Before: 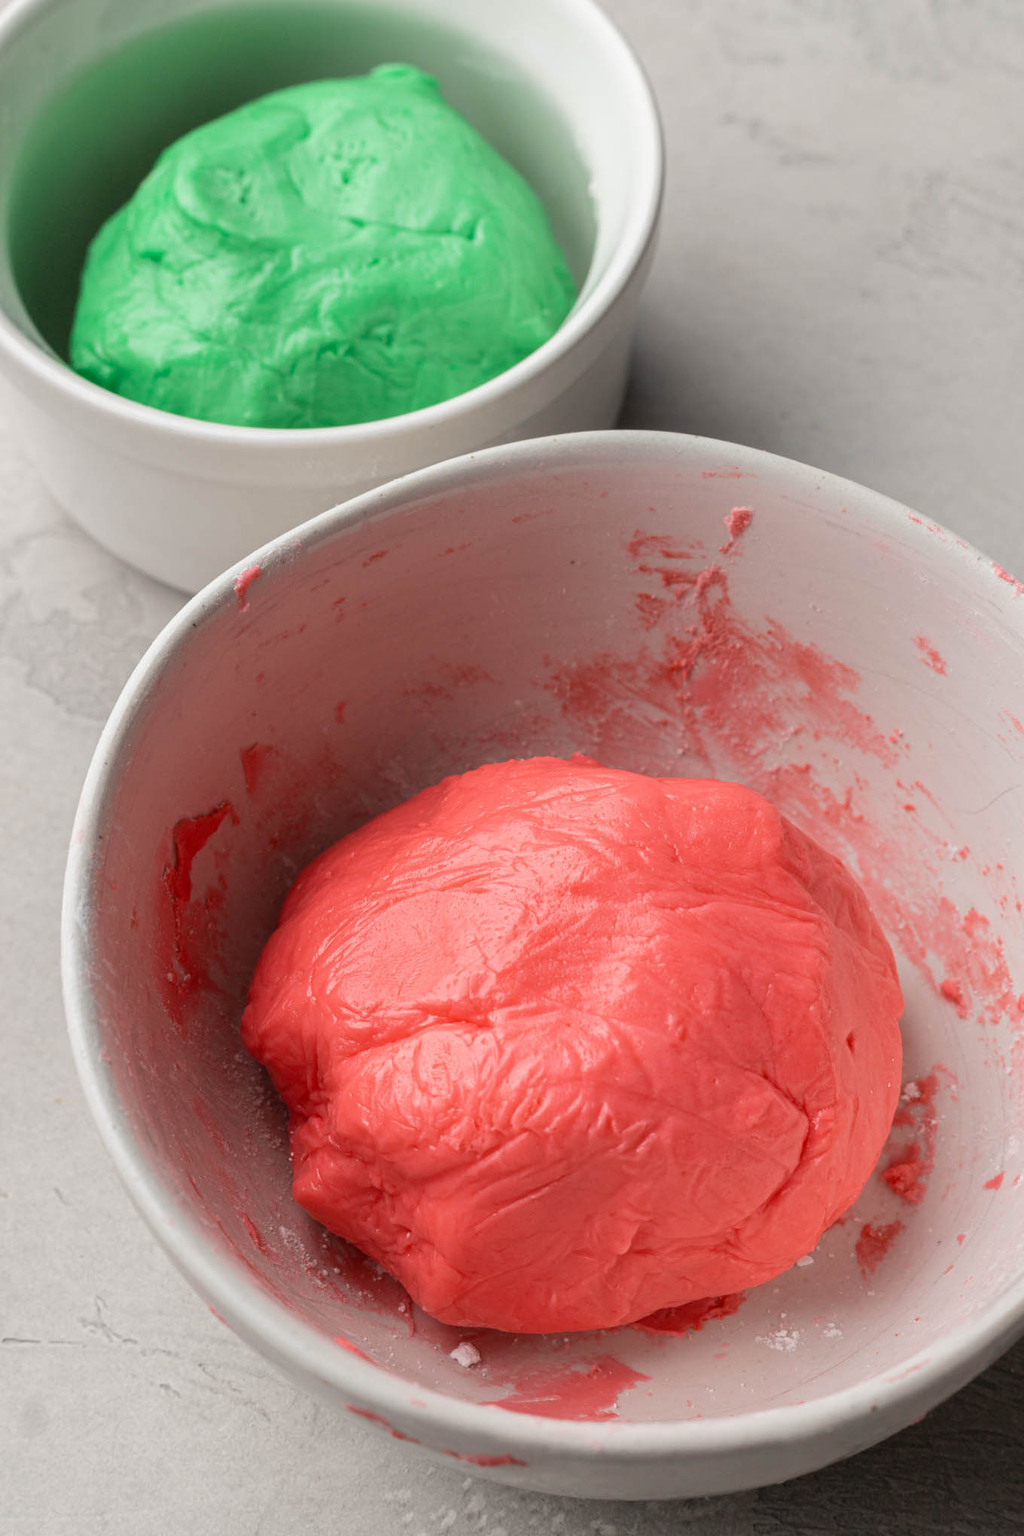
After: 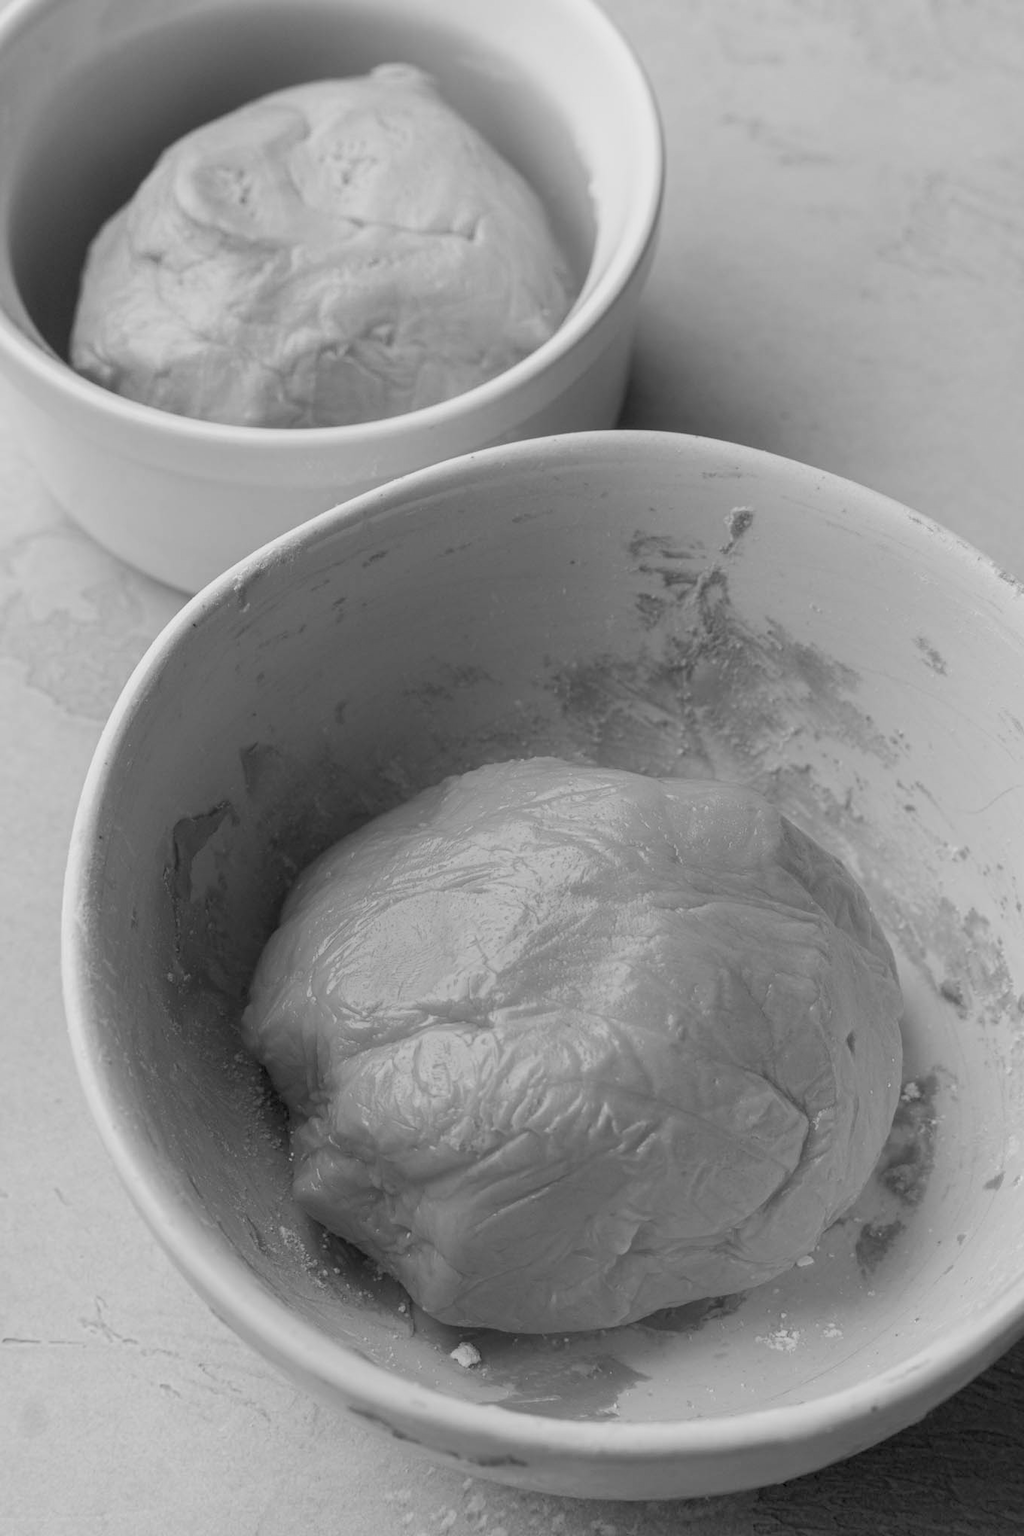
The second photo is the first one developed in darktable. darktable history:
monochrome: on, module defaults
color balance rgb: global offset › luminance -0.5%, perceptual saturation grading › highlights -17.77%, perceptual saturation grading › mid-tones 33.1%, perceptual saturation grading › shadows 50.52%, perceptual brilliance grading › highlights 10.8%, perceptual brilliance grading › shadows -10.8%, global vibrance 24.22%, contrast -25%
